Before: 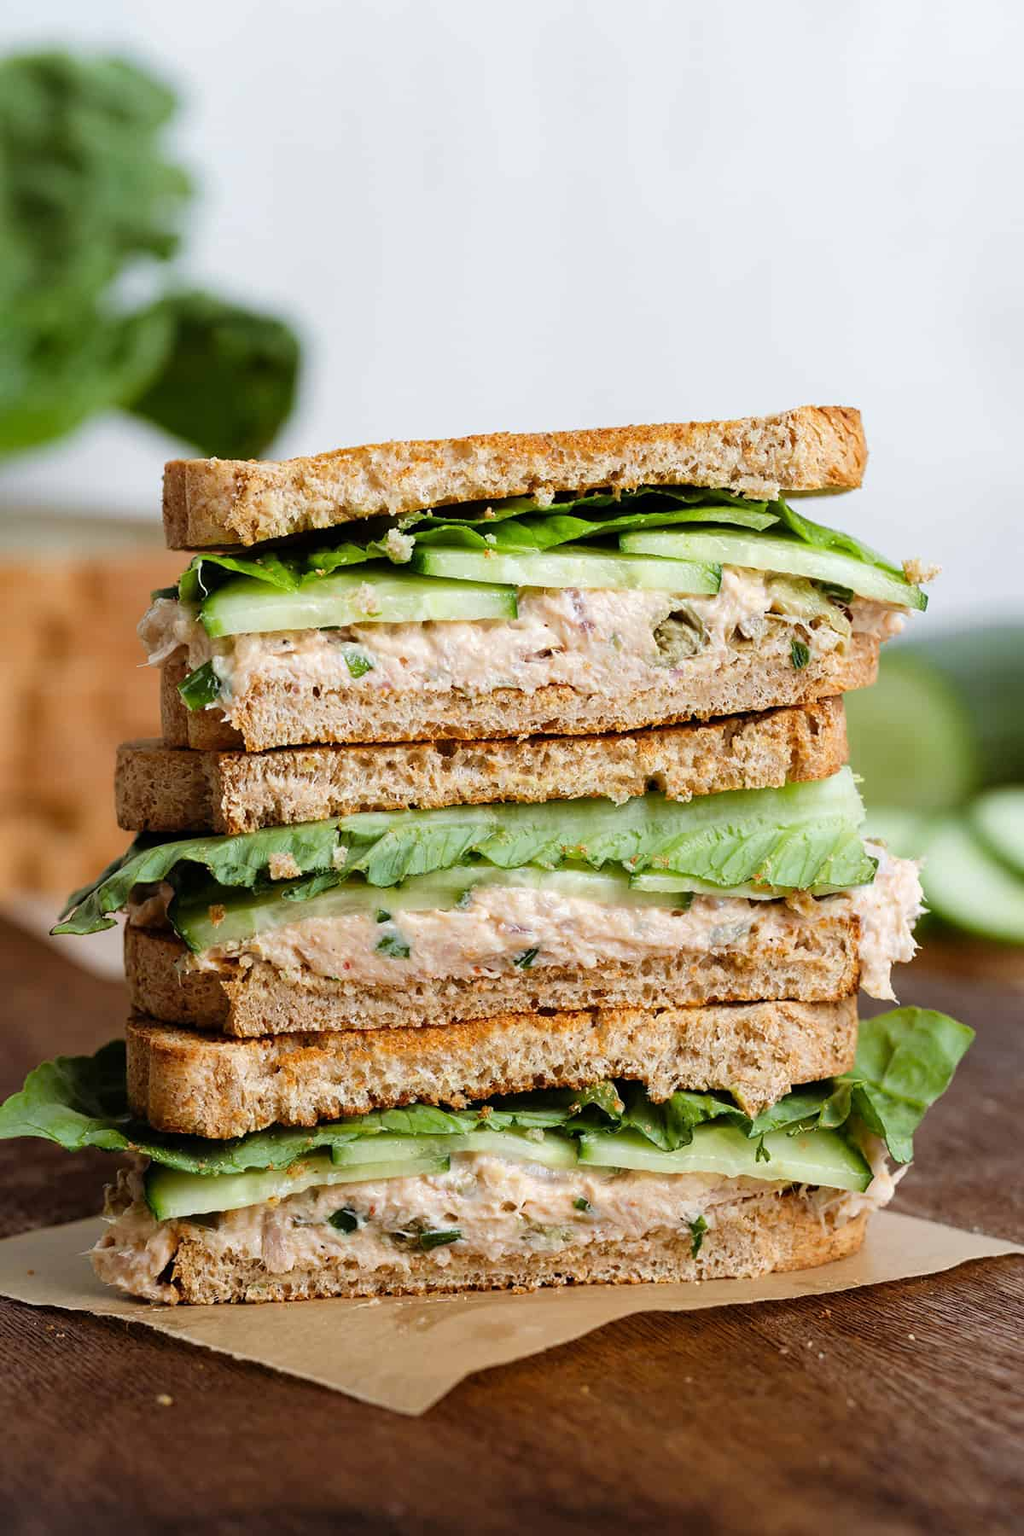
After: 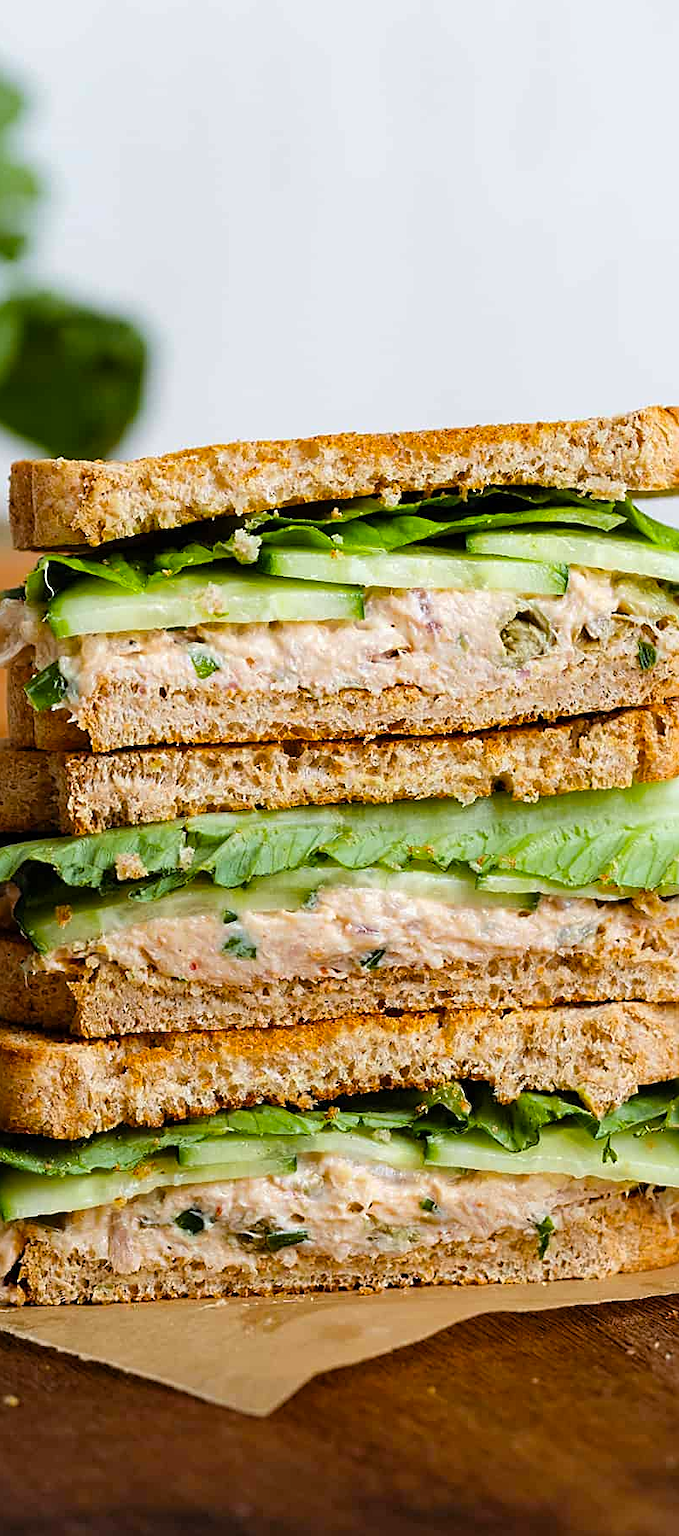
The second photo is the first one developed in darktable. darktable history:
sharpen: on, module defaults
crop and rotate: left 15.041%, right 18.566%
color balance rgb: perceptual saturation grading › global saturation 25.462%
